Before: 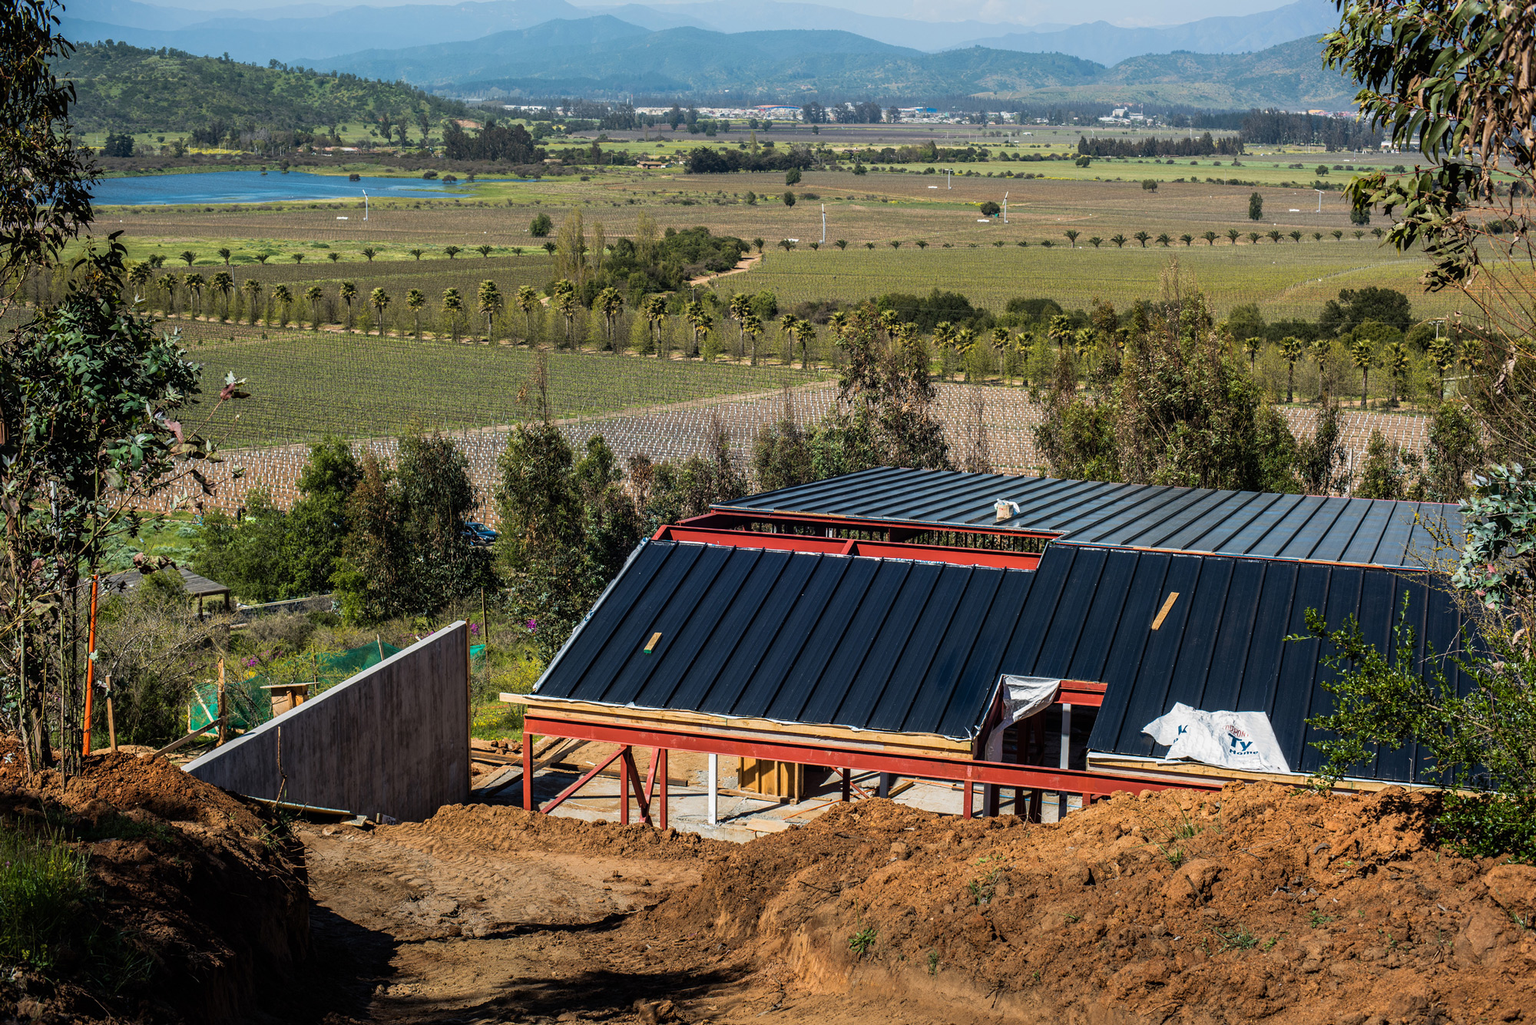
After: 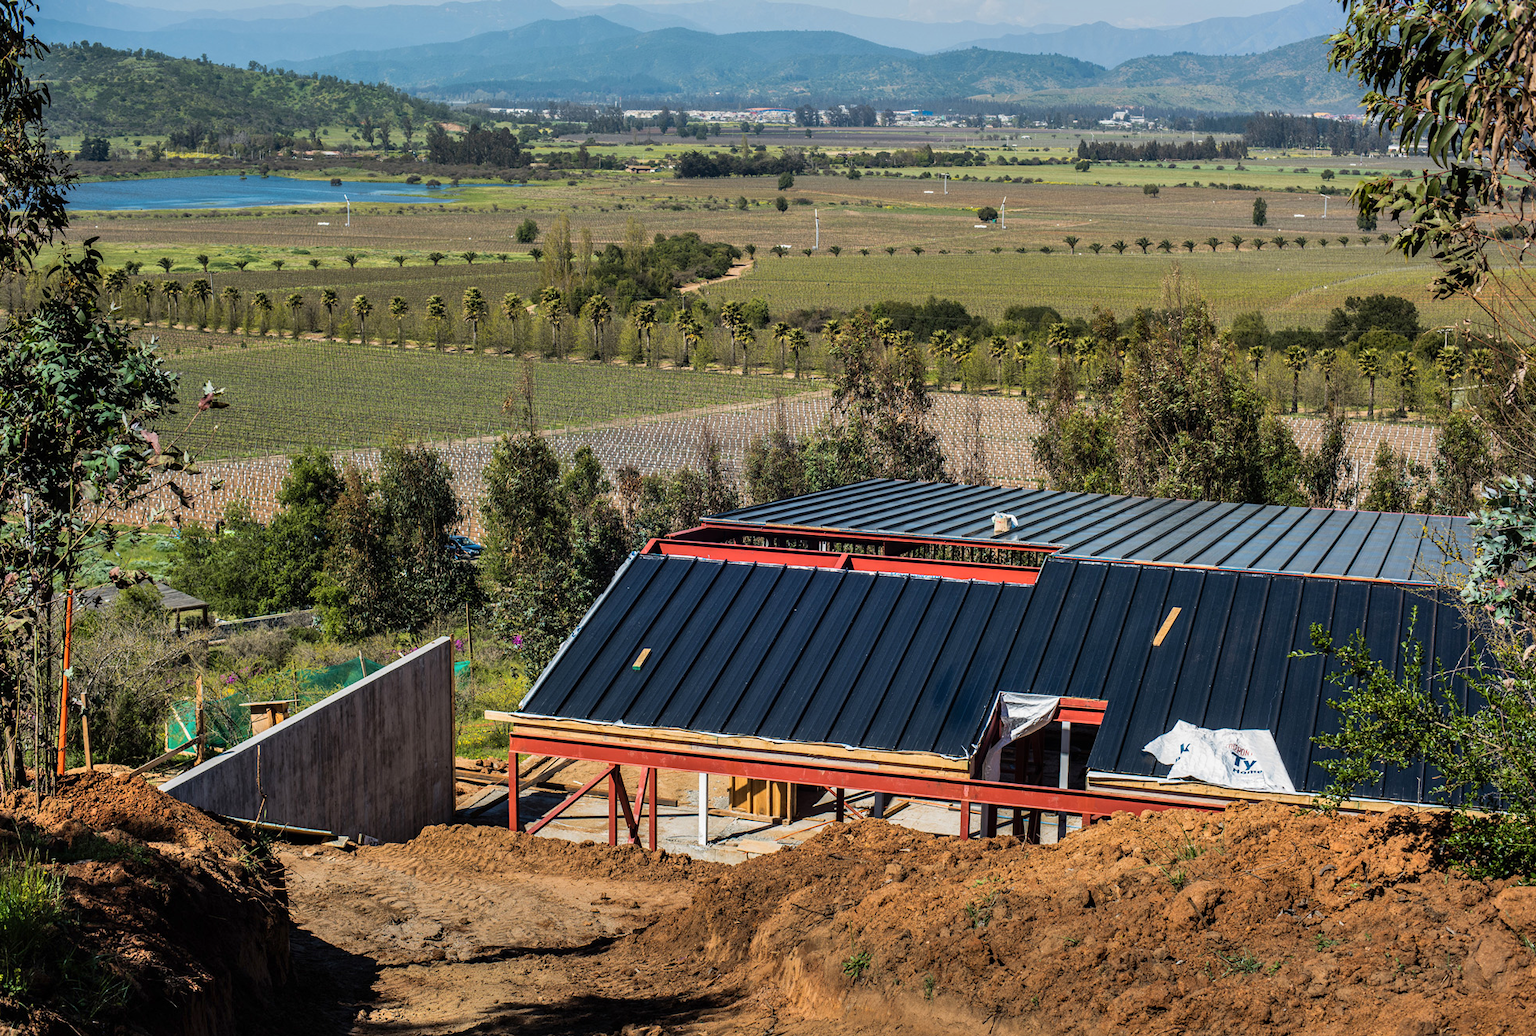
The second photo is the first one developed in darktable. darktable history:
shadows and highlights: soften with gaussian
crop and rotate: left 1.774%, right 0.633%, bottom 1.28%
